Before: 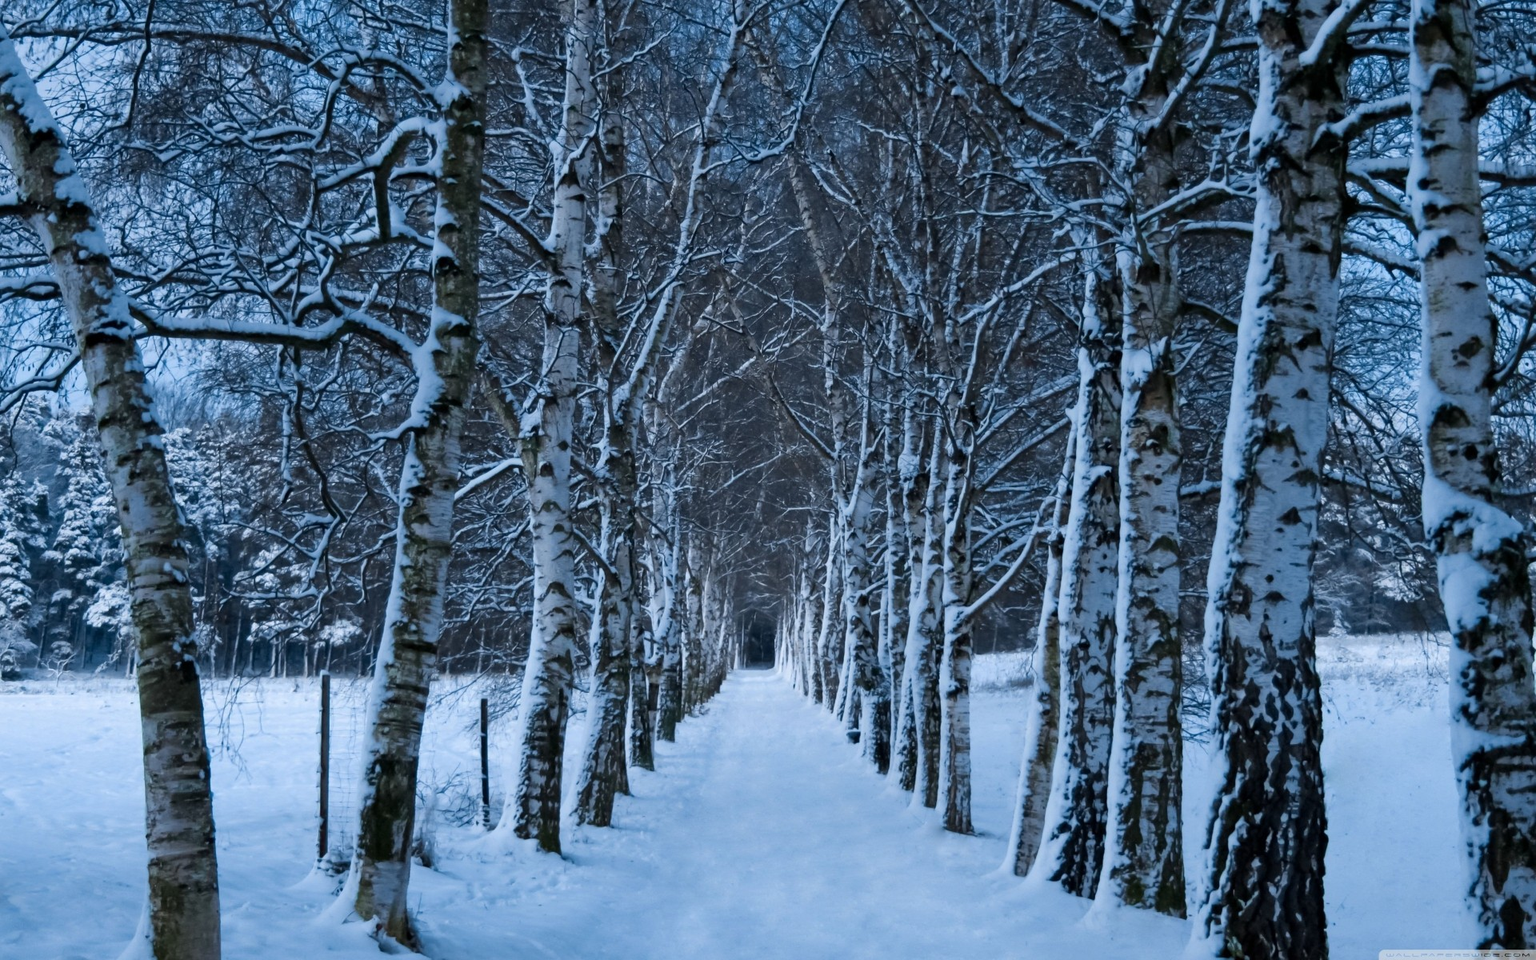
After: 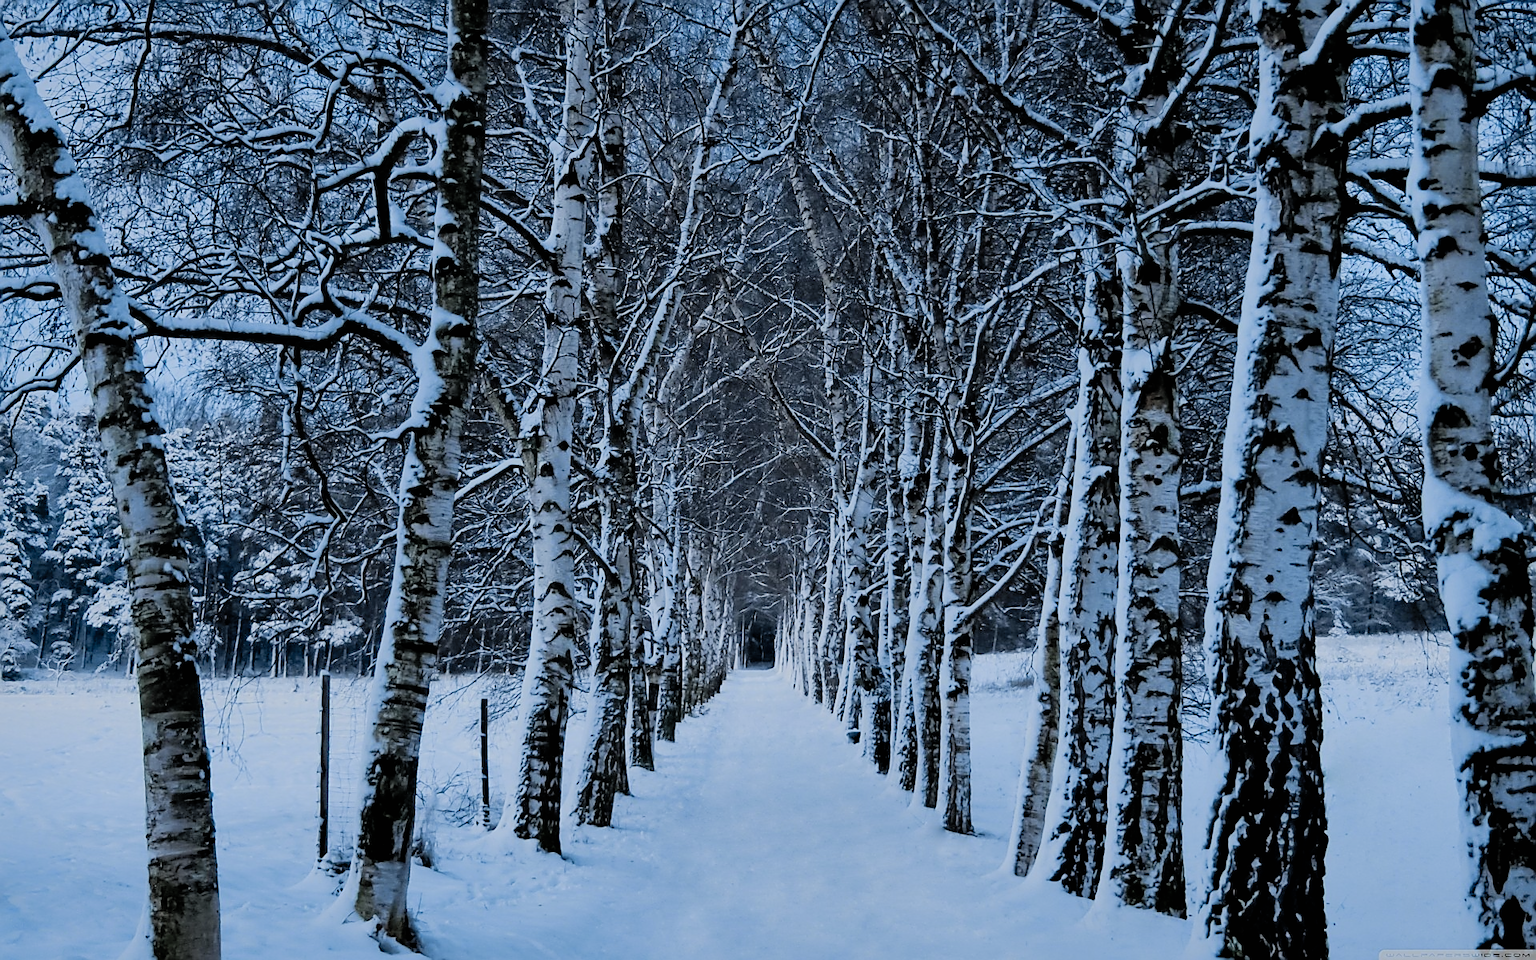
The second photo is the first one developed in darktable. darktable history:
filmic rgb: black relative exposure -5.12 EV, white relative exposure 3.98 EV, hardness 2.9, contrast 1.198
color zones: curves: ch0 [(0, 0.5) (0.125, 0.4) (0.25, 0.5) (0.375, 0.4) (0.5, 0.4) (0.625, 0.6) (0.75, 0.6) (0.875, 0.5)]; ch1 [(0, 0.4) (0.125, 0.5) (0.25, 0.4) (0.375, 0.4) (0.5, 0.4) (0.625, 0.4) (0.75, 0.5) (0.875, 0.4)]; ch2 [(0, 0.6) (0.125, 0.5) (0.25, 0.5) (0.375, 0.6) (0.5, 0.6) (0.625, 0.5) (0.75, 0.5) (0.875, 0.5)]
sharpen: radius 1.361, amount 1.266, threshold 0.744
shadows and highlights: highlights -59.84
